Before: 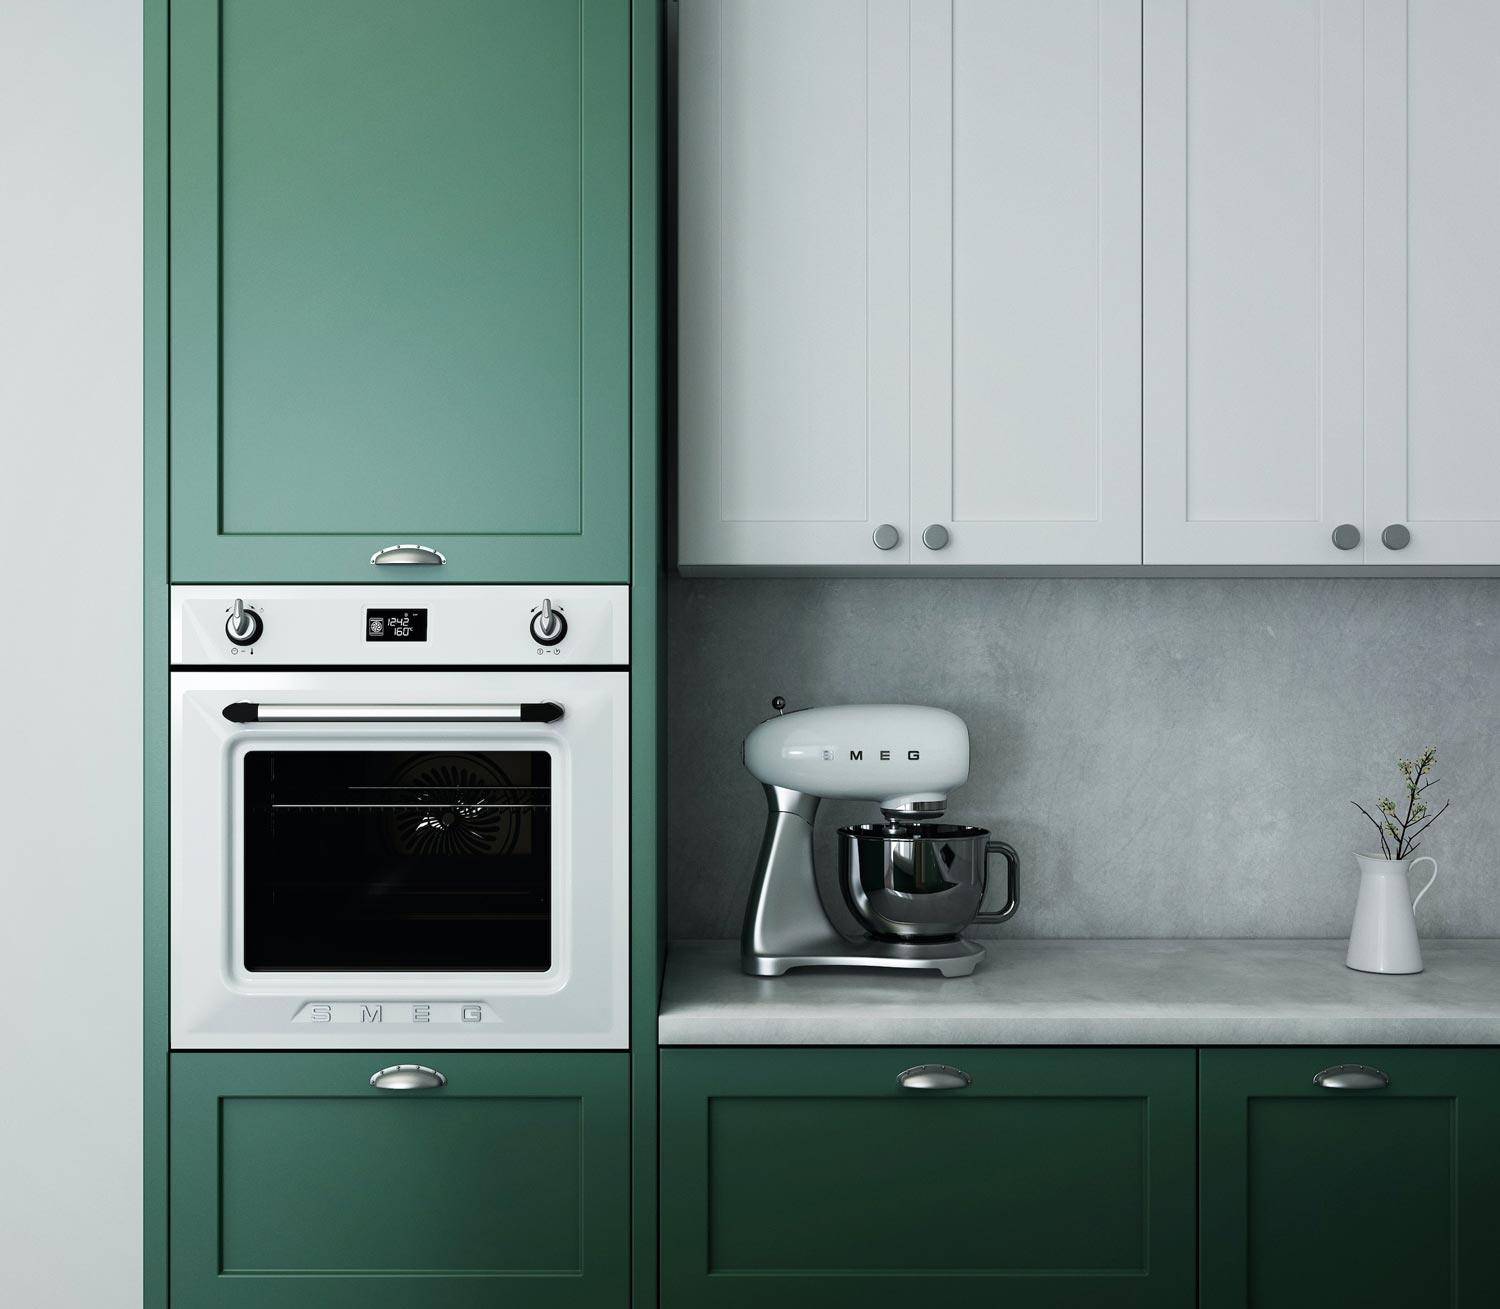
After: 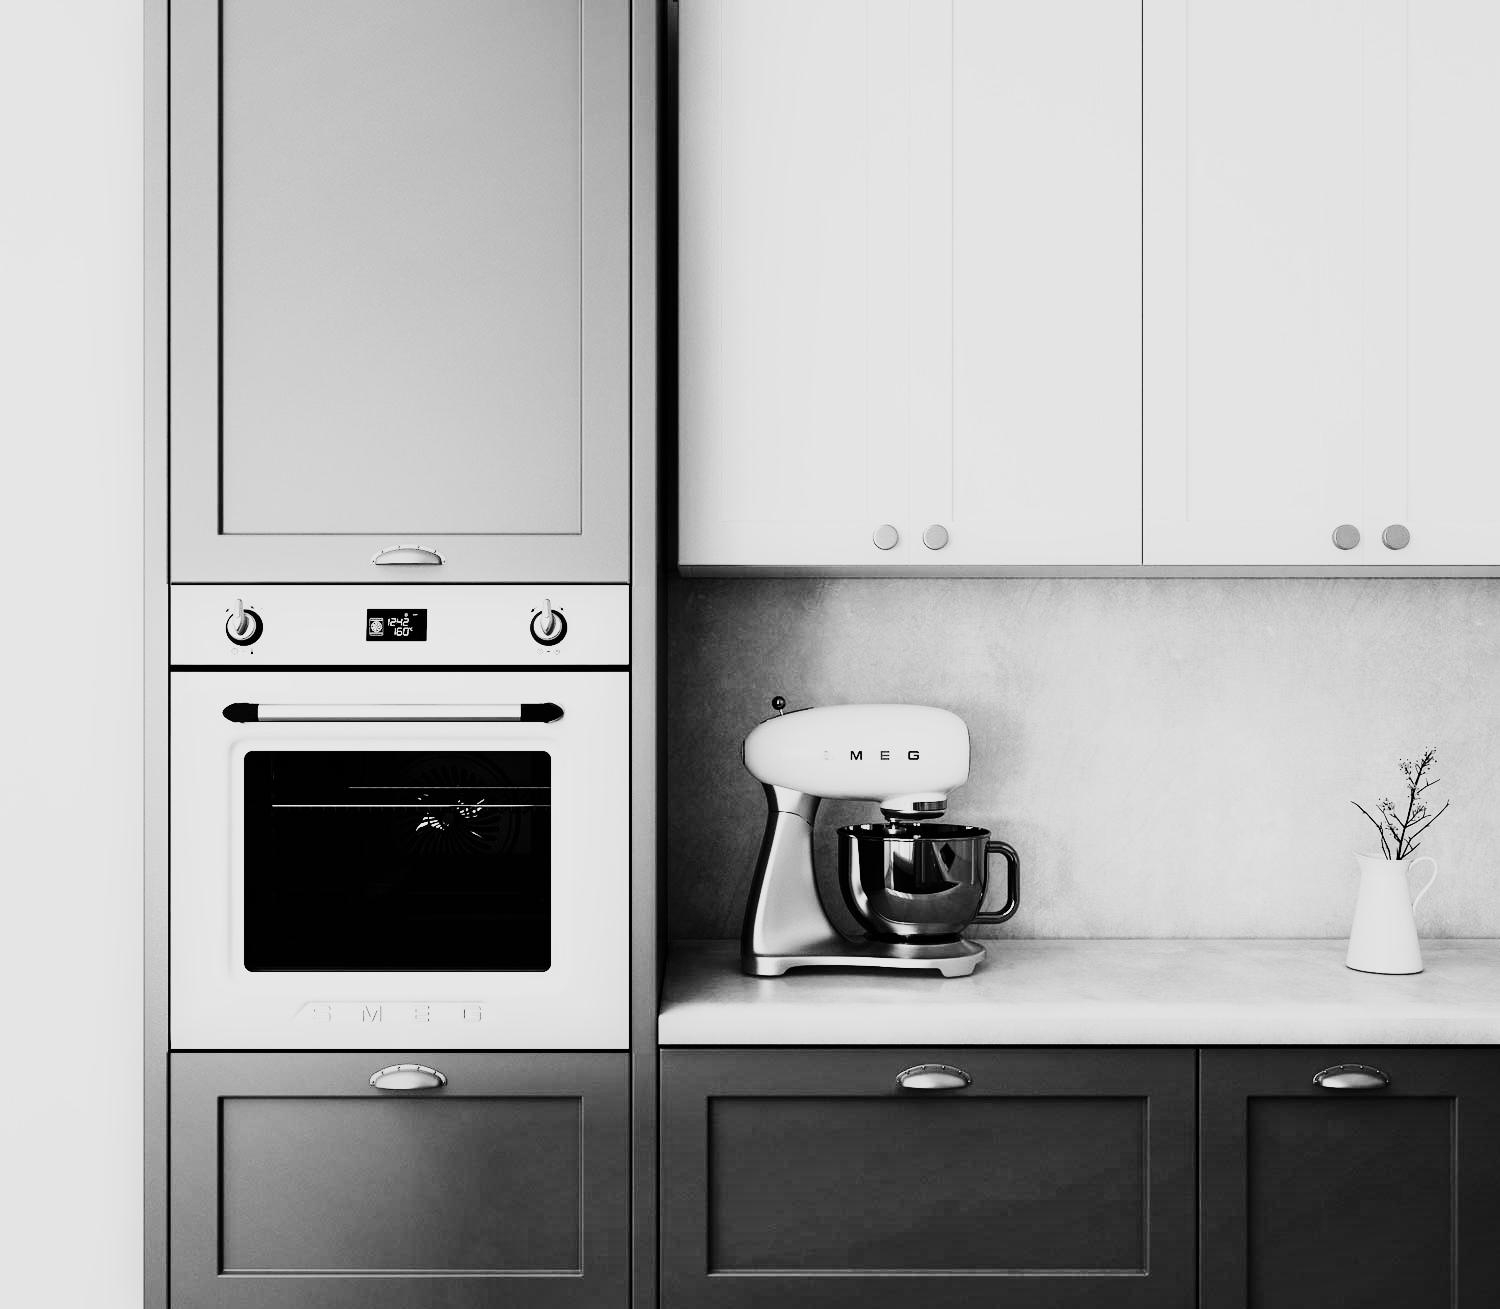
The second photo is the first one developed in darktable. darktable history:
contrast brightness saturation: contrast 0.28
exposure: exposure 0.2 EV, compensate highlight preservation false
tone curve: curves: ch0 [(0, 0) (0.004, 0.001) (0.133, 0.151) (0.325, 0.399) (0.475, 0.579) (0.832, 0.902) (1, 1)], color space Lab, linked channels, preserve colors none
shadows and highlights: shadows 75, highlights -25, soften with gaussian
base curve: curves: ch0 [(0, 0) (0.028, 0.03) (0.121, 0.232) (0.46, 0.748) (0.859, 0.968) (1, 1)], preserve colors none
monochrome: a 26.22, b 42.67, size 0.8
